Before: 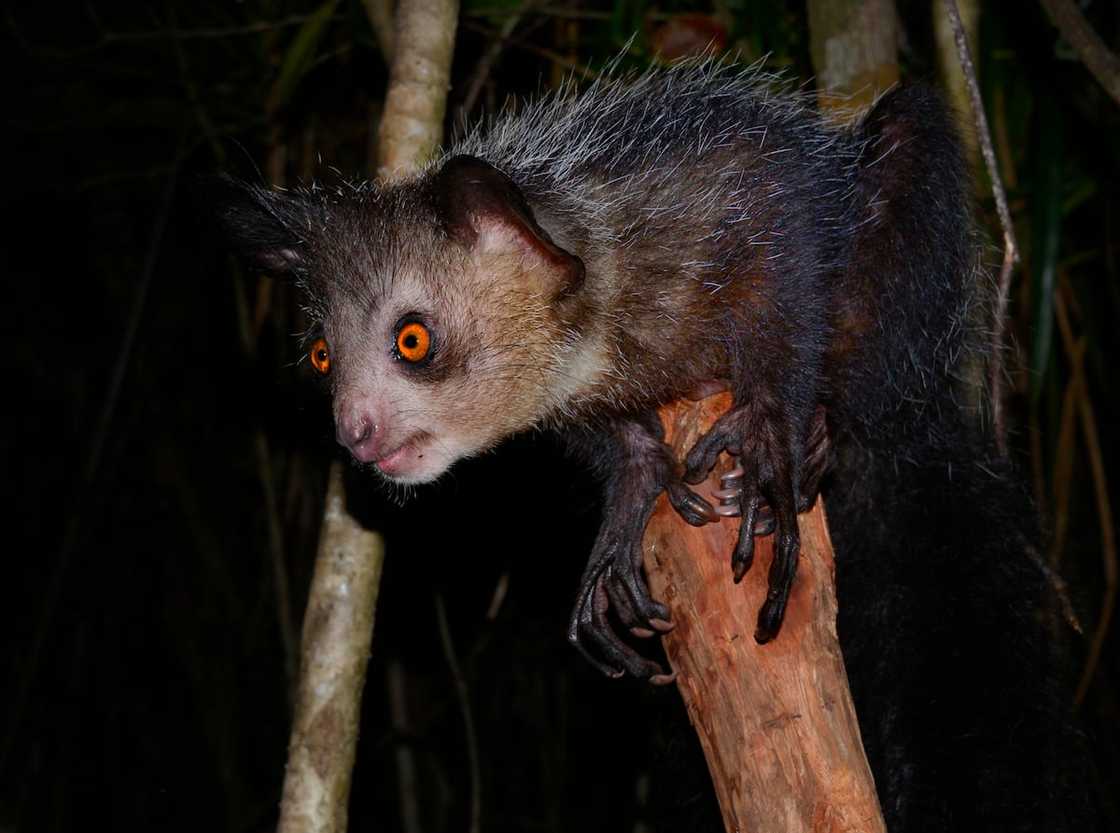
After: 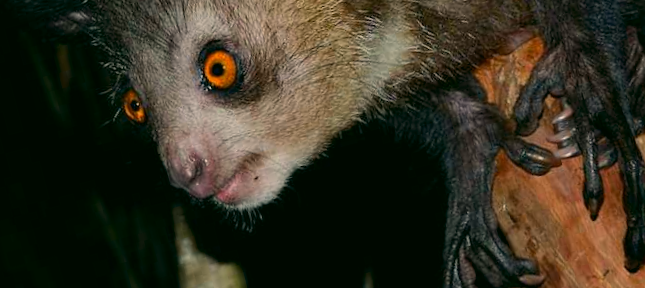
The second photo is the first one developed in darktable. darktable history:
color correction: highlights a* -0.482, highlights b* 9.48, shadows a* -9.48, shadows b* 0.803
crop: left 13.312%, top 31.28%, right 24.627%, bottom 15.582%
rotate and perspective: rotation -14.8°, crop left 0.1, crop right 0.903, crop top 0.25, crop bottom 0.748
